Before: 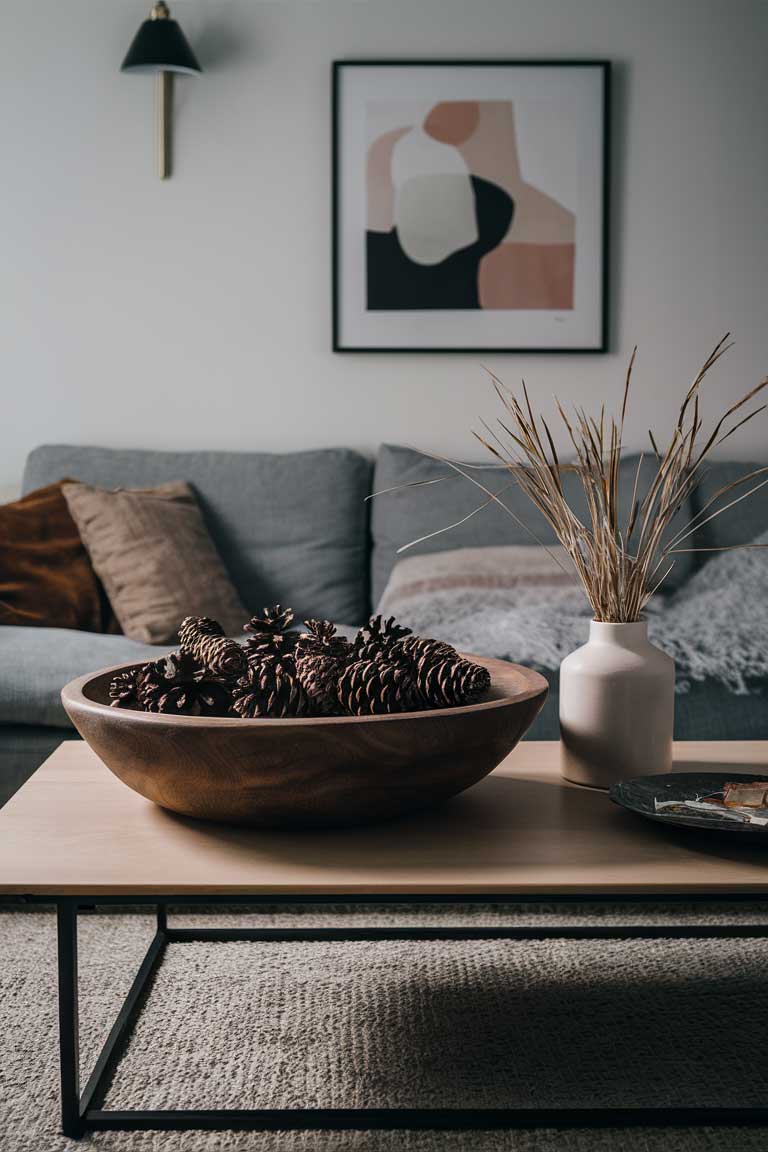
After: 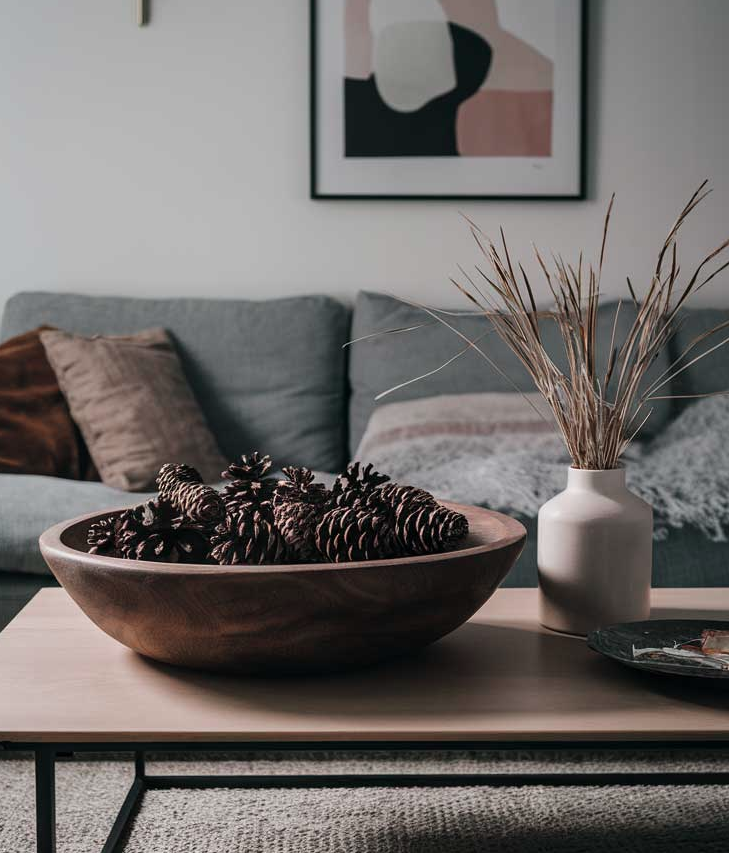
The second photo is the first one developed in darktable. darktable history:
color contrast: blue-yellow contrast 0.7
crop and rotate: left 2.991%, top 13.302%, right 1.981%, bottom 12.636%
